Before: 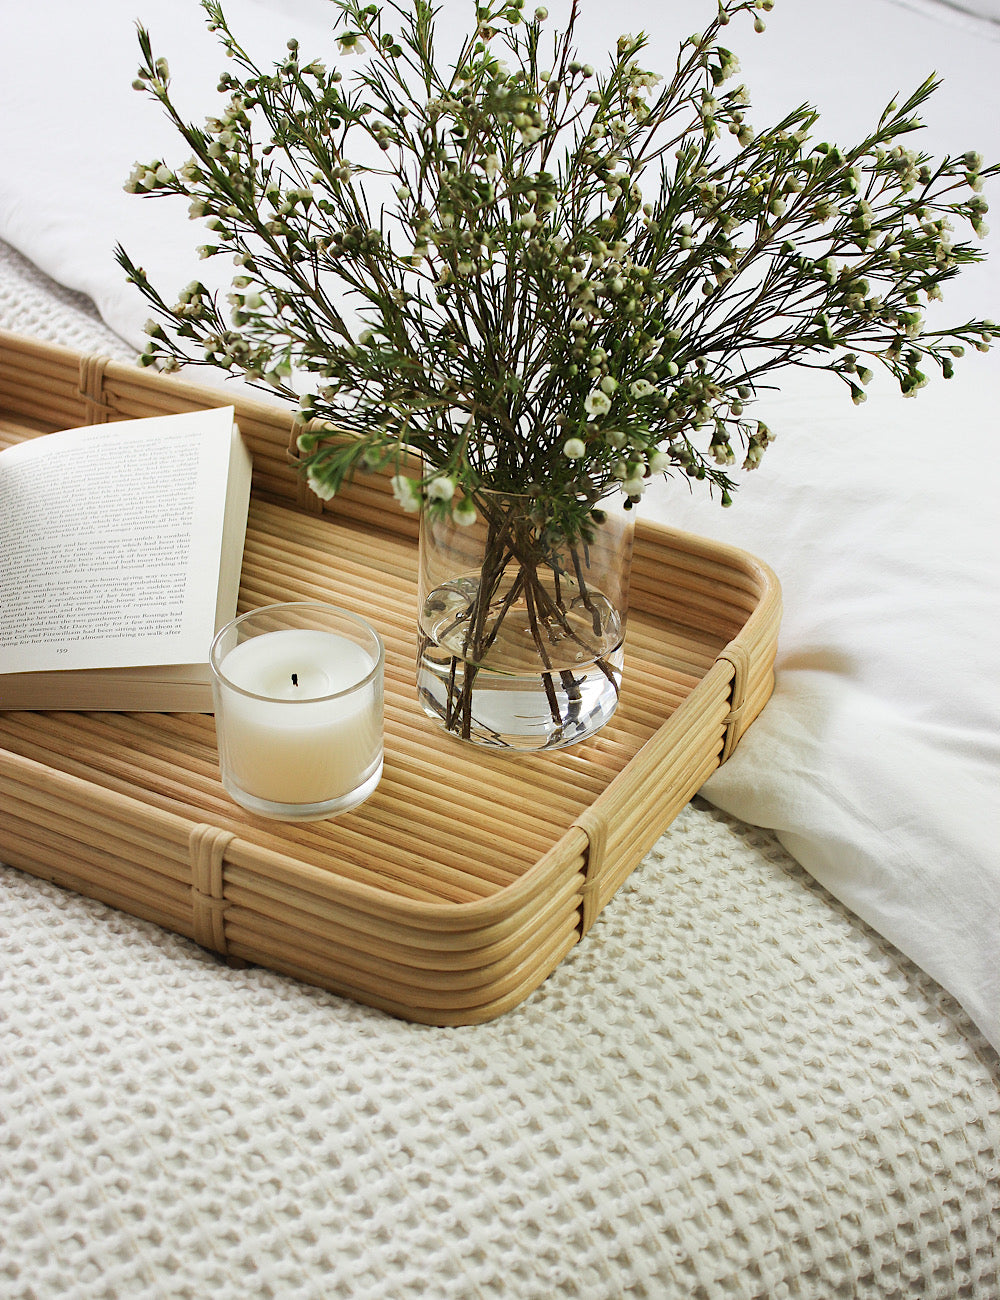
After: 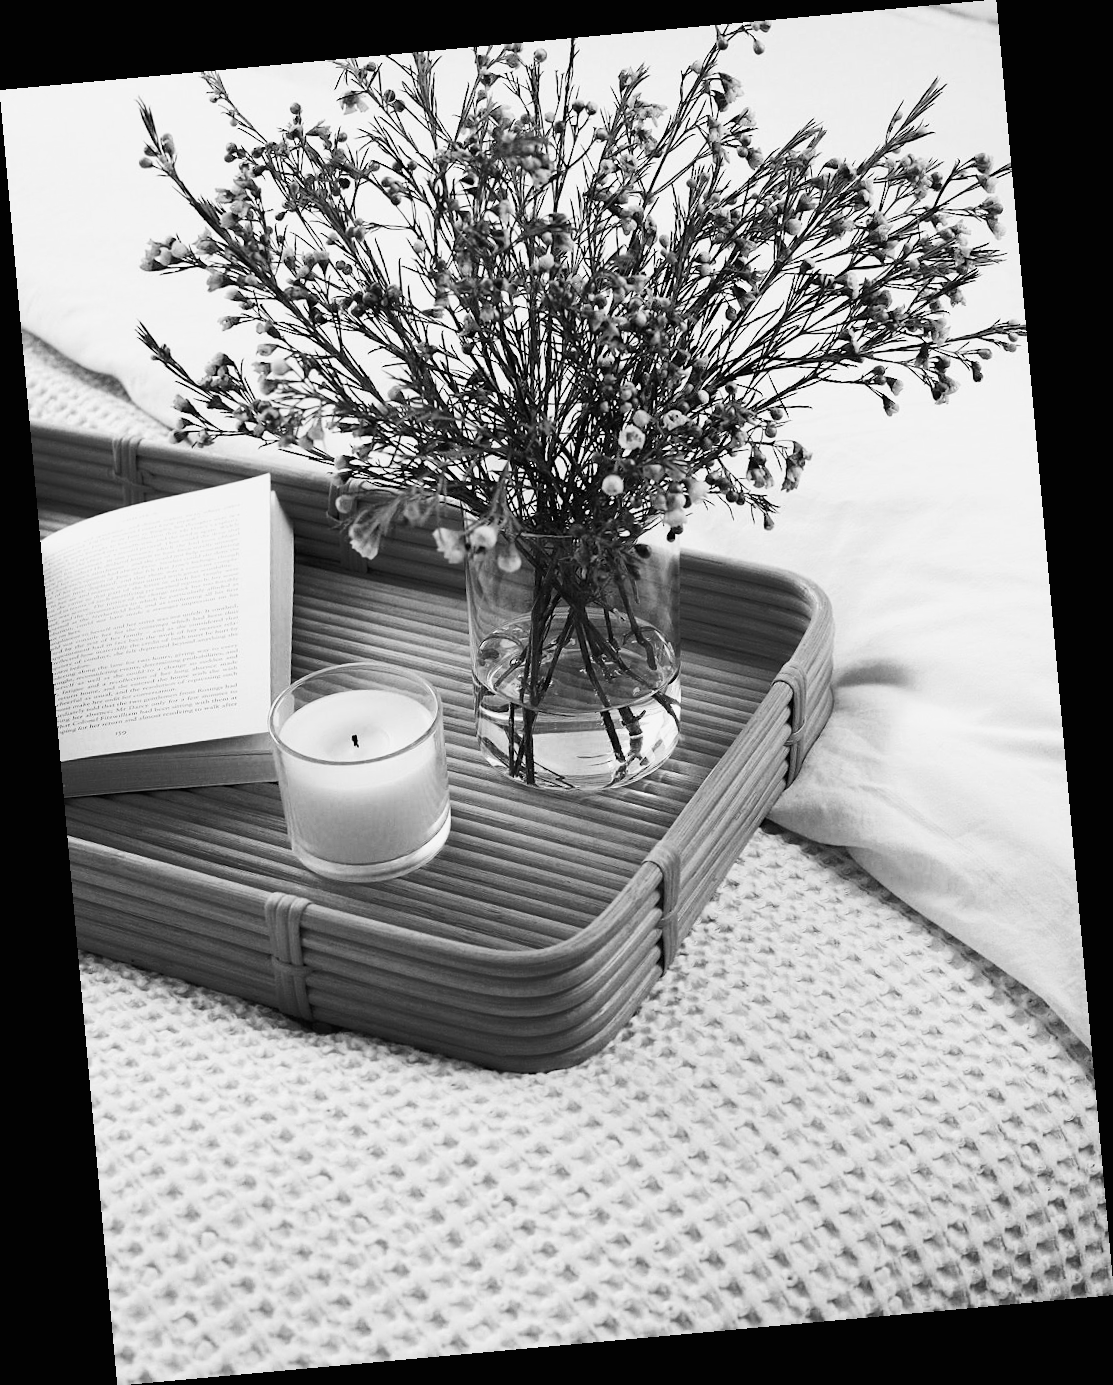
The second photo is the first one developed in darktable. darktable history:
rotate and perspective: rotation -5.2°, automatic cropping off
color zones: curves: ch0 [(0.002, 0.429) (0.121, 0.212) (0.198, 0.113) (0.276, 0.344) (0.331, 0.541) (0.41, 0.56) (0.482, 0.289) (0.619, 0.227) (0.721, 0.18) (0.821, 0.435) (0.928, 0.555) (1, 0.587)]; ch1 [(0, 0) (0.143, 0) (0.286, 0) (0.429, 0) (0.571, 0) (0.714, 0) (0.857, 0)]
base curve: curves: ch0 [(0, 0) (0, 0) (0.002, 0.001) (0.008, 0.003) (0.019, 0.011) (0.037, 0.037) (0.064, 0.11) (0.102, 0.232) (0.152, 0.379) (0.216, 0.524) (0.296, 0.665) (0.394, 0.789) (0.512, 0.881) (0.651, 0.945) (0.813, 0.986) (1, 1)], preserve colors none
white balance: red 1.08, blue 0.791
